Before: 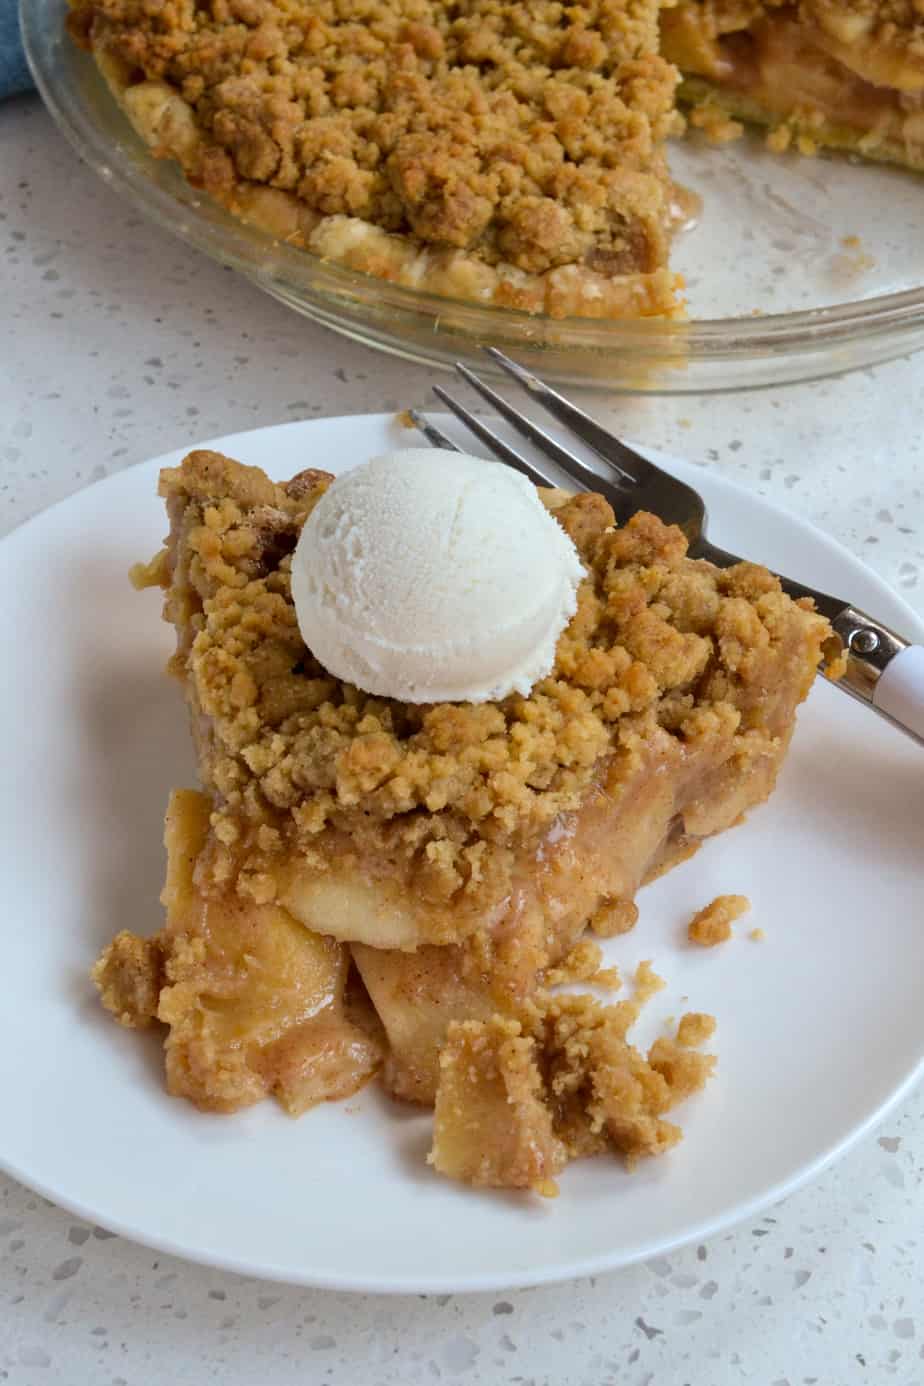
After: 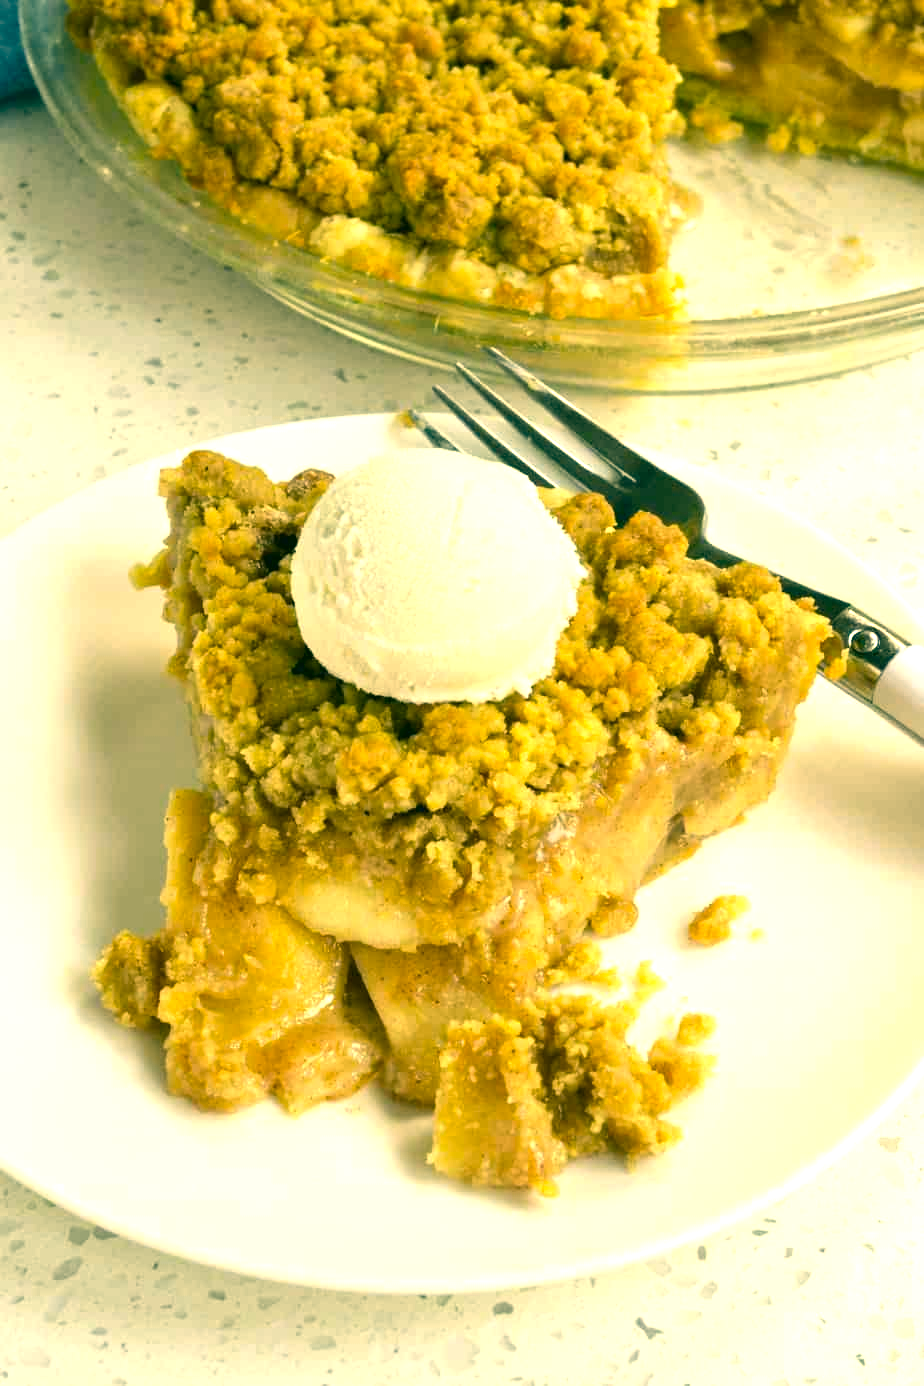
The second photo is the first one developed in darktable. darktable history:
color zones: curves: ch0 [(0.25, 0.5) (0.636, 0.25) (0.75, 0.5)]
exposure: black level correction 0.001, exposure 1.116 EV, compensate highlight preservation false
color correction: highlights a* 1.83, highlights b* 34.02, shadows a* -36.68, shadows b* -5.48
